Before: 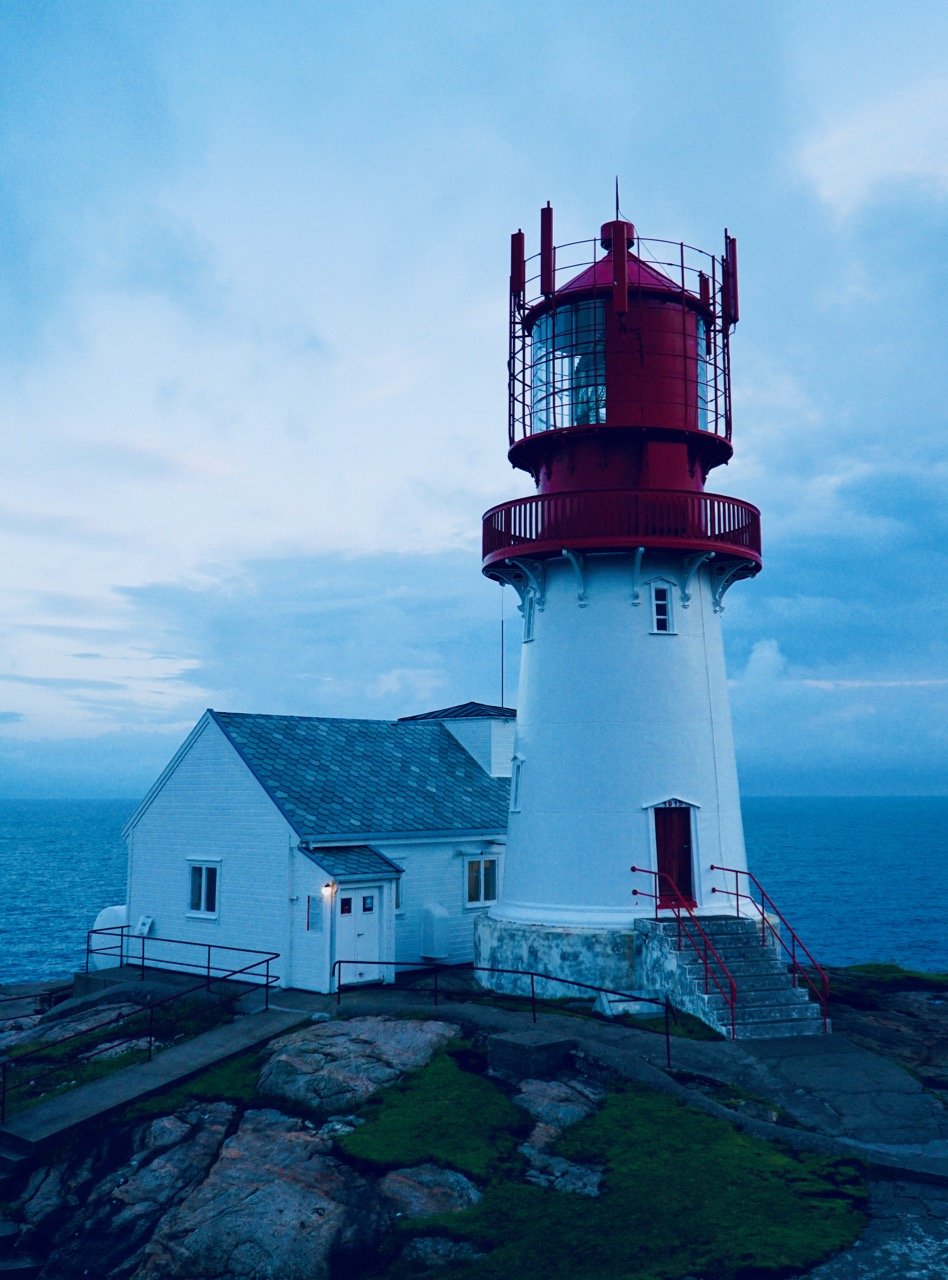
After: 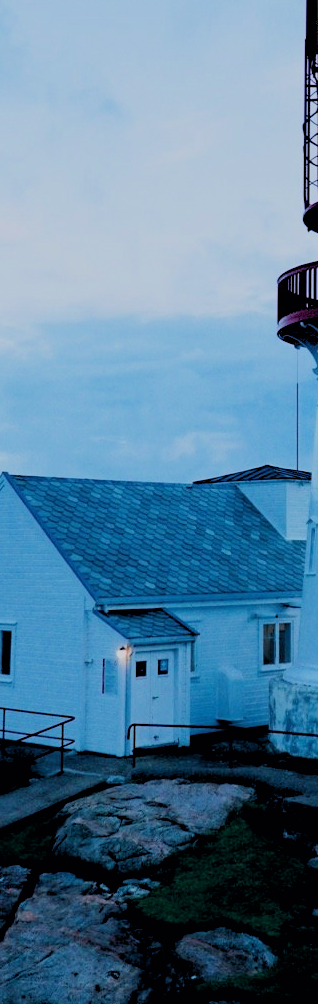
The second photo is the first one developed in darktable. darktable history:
crop and rotate: left 21.77%, top 18.528%, right 44.676%, bottom 2.997%
filmic rgb: black relative exposure -7.15 EV, white relative exposure 5.36 EV, hardness 3.02, color science v6 (2022)
rgb levels: levels [[0.013, 0.434, 0.89], [0, 0.5, 1], [0, 0.5, 1]]
